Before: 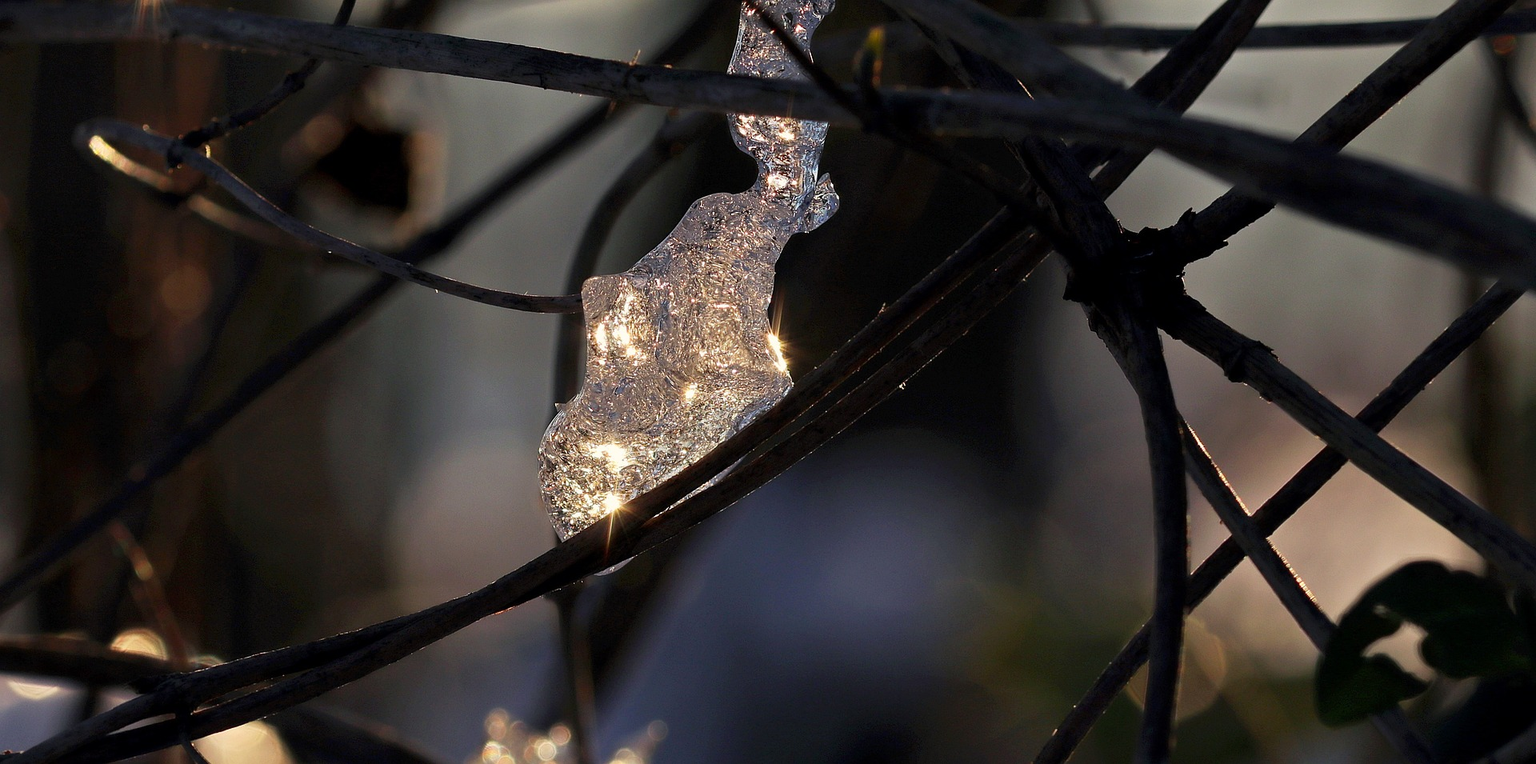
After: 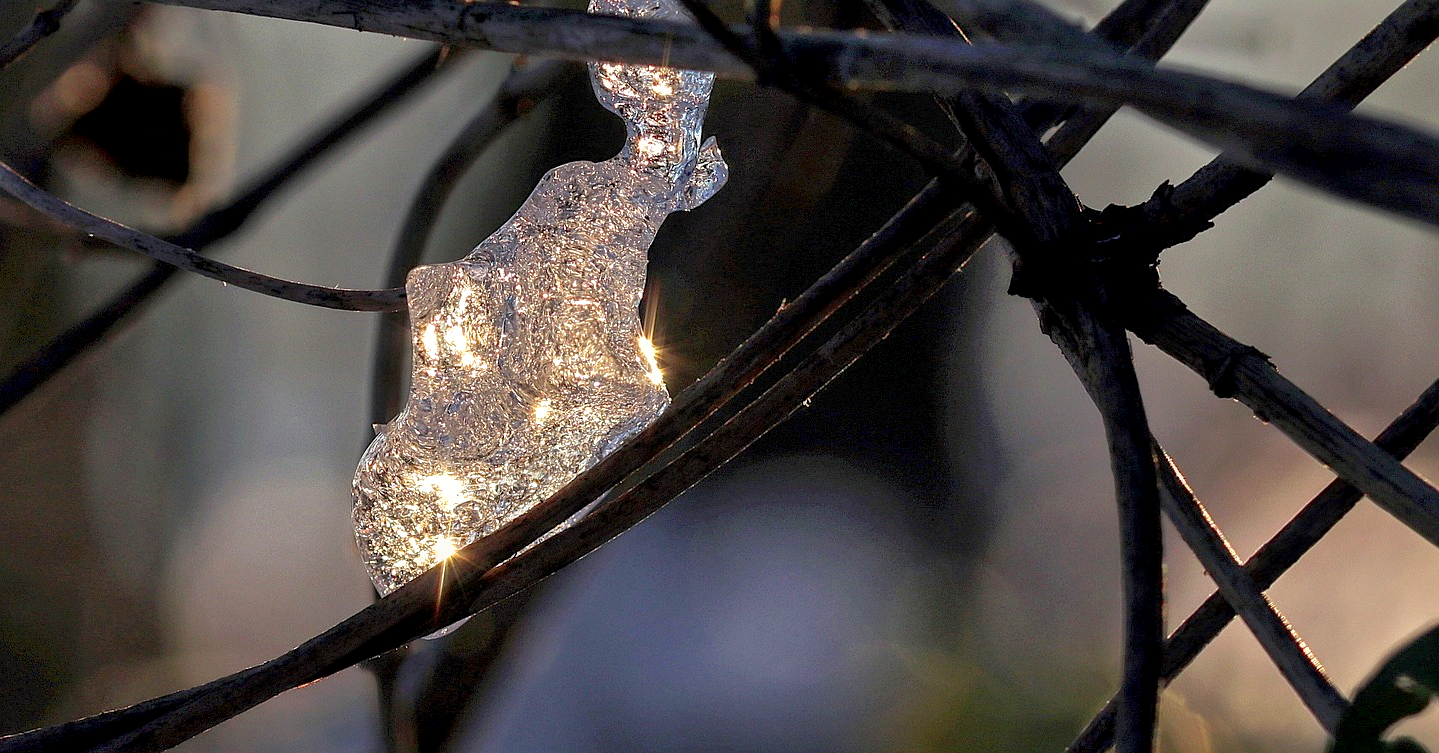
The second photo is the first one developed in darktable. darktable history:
local contrast: on, module defaults
exposure: black level correction 0.001, exposure 0.499 EV, compensate exposure bias true, compensate highlight preservation false
crop: left 16.74%, top 8.444%, right 8.274%, bottom 12.645%
sharpen: amount 0.215
shadows and highlights: on, module defaults
